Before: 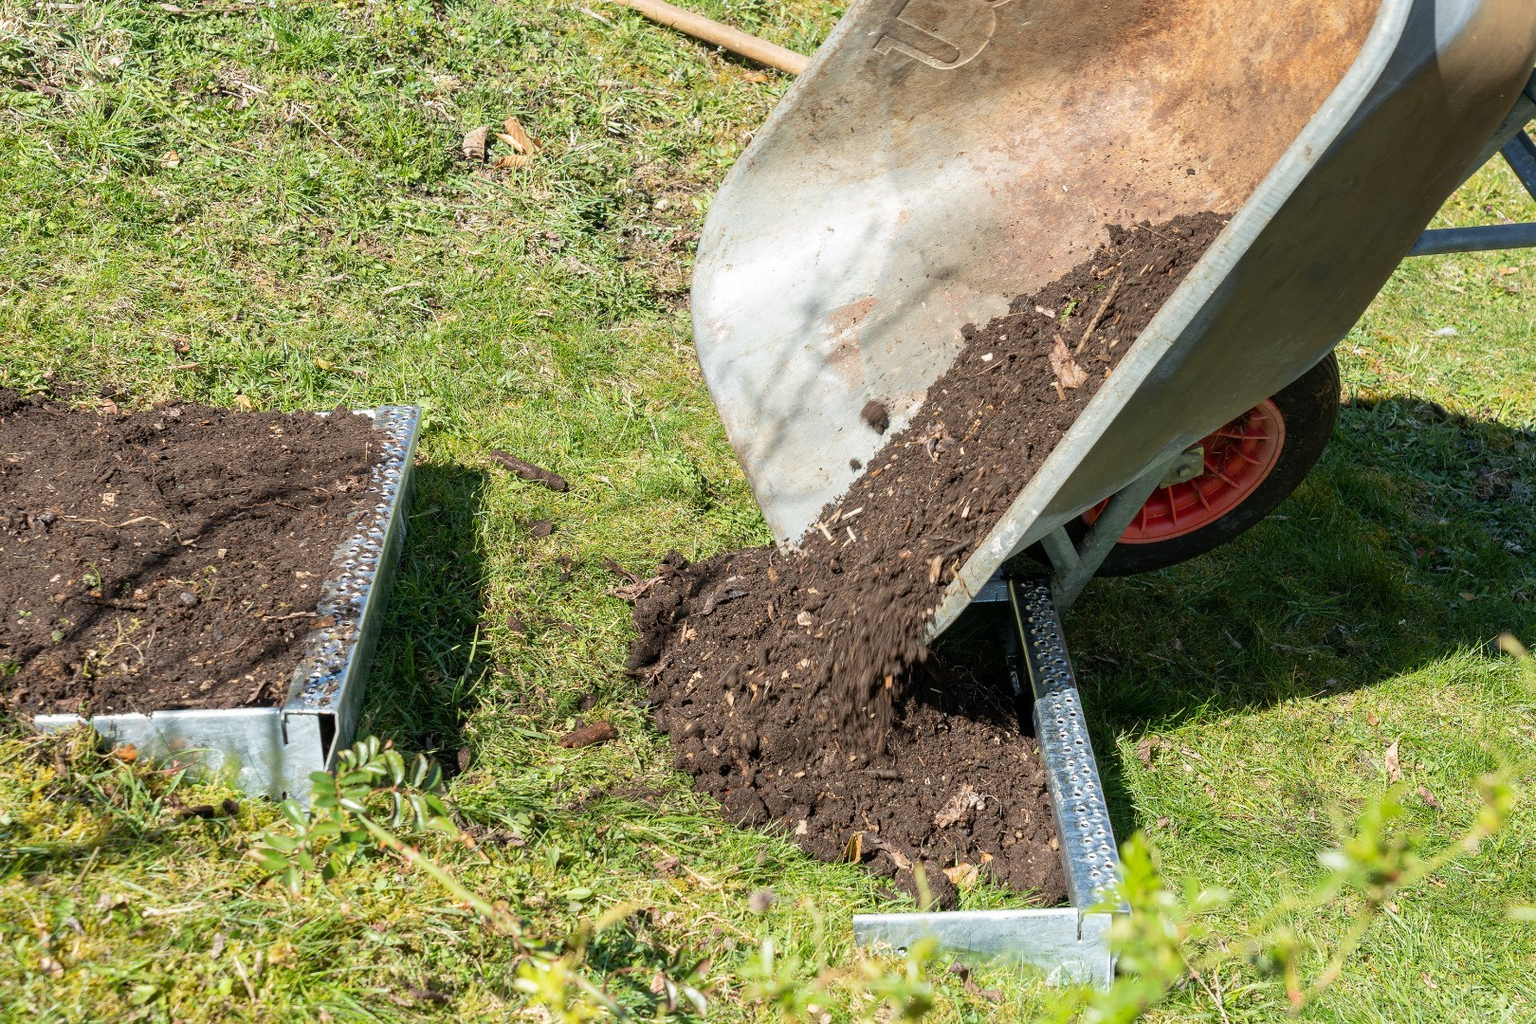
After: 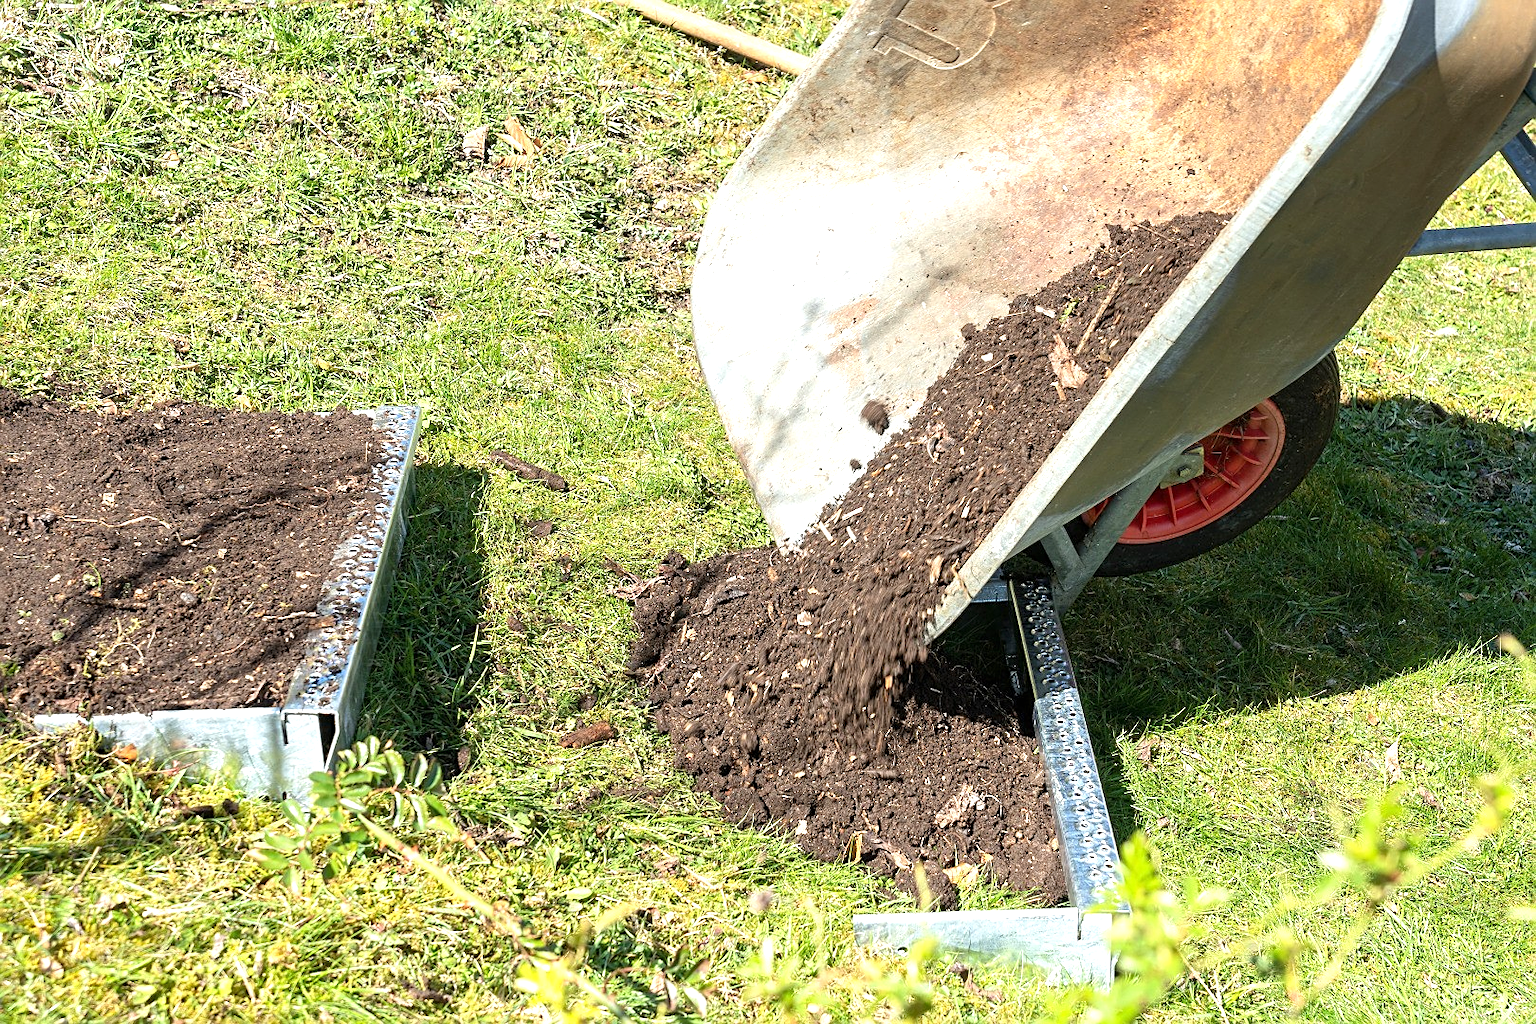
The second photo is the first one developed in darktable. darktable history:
sharpen: on, module defaults
exposure: black level correction 0, exposure 0.695 EV, compensate highlight preservation false
